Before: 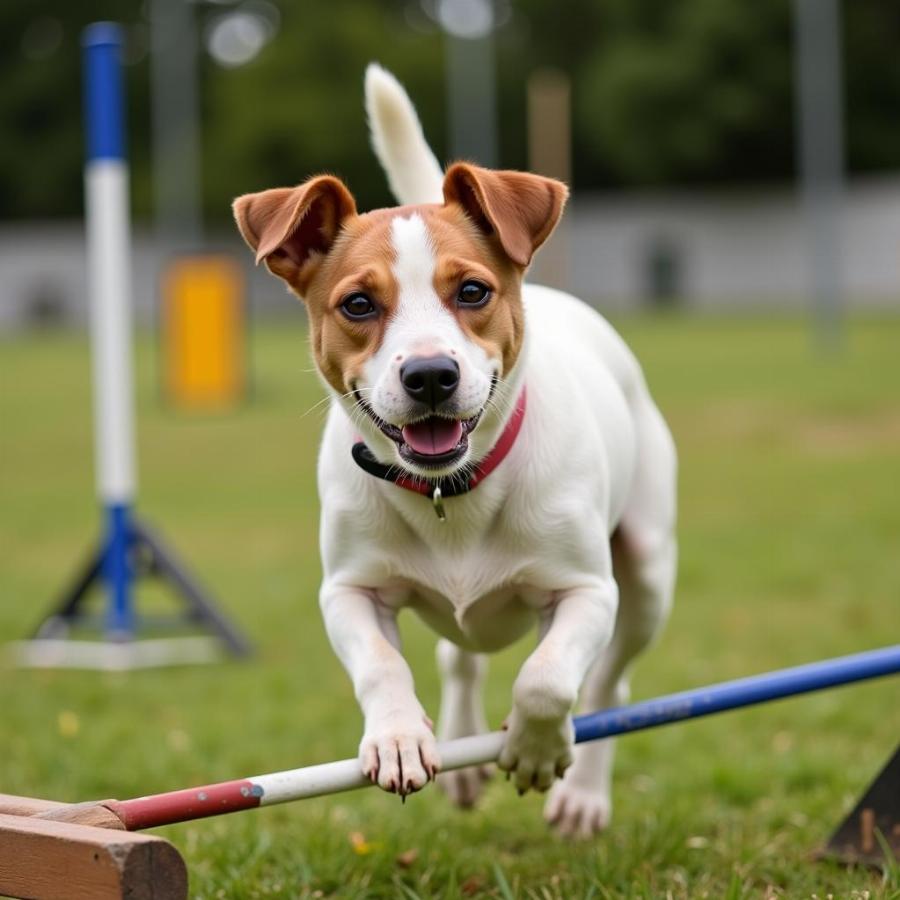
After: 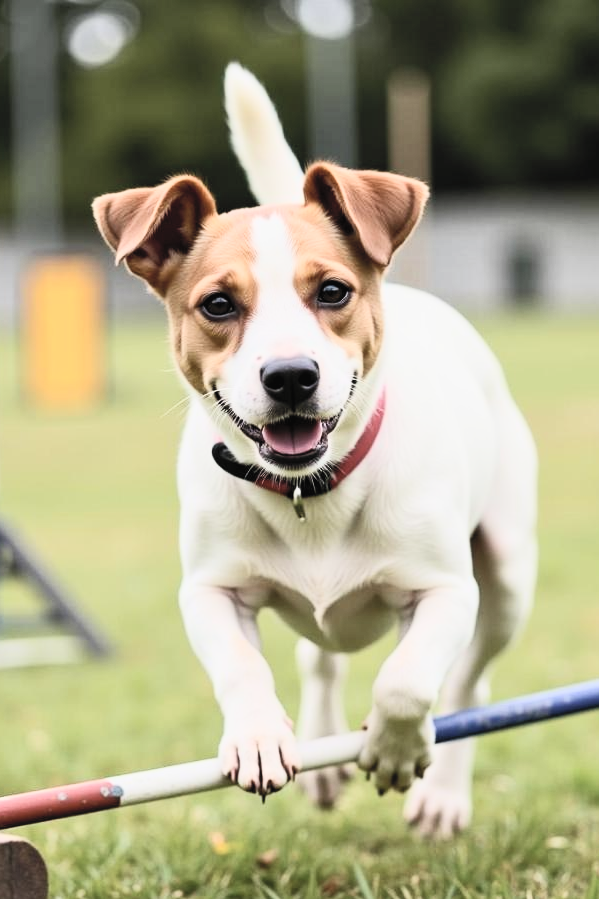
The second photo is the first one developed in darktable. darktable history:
crop and rotate: left 15.642%, right 17.788%
contrast brightness saturation: contrast 0.445, brightness 0.564, saturation -0.188
filmic rgb: black relative exposure -7.65 EV, white relative exposure 4.56 EV, hardness 3.61
